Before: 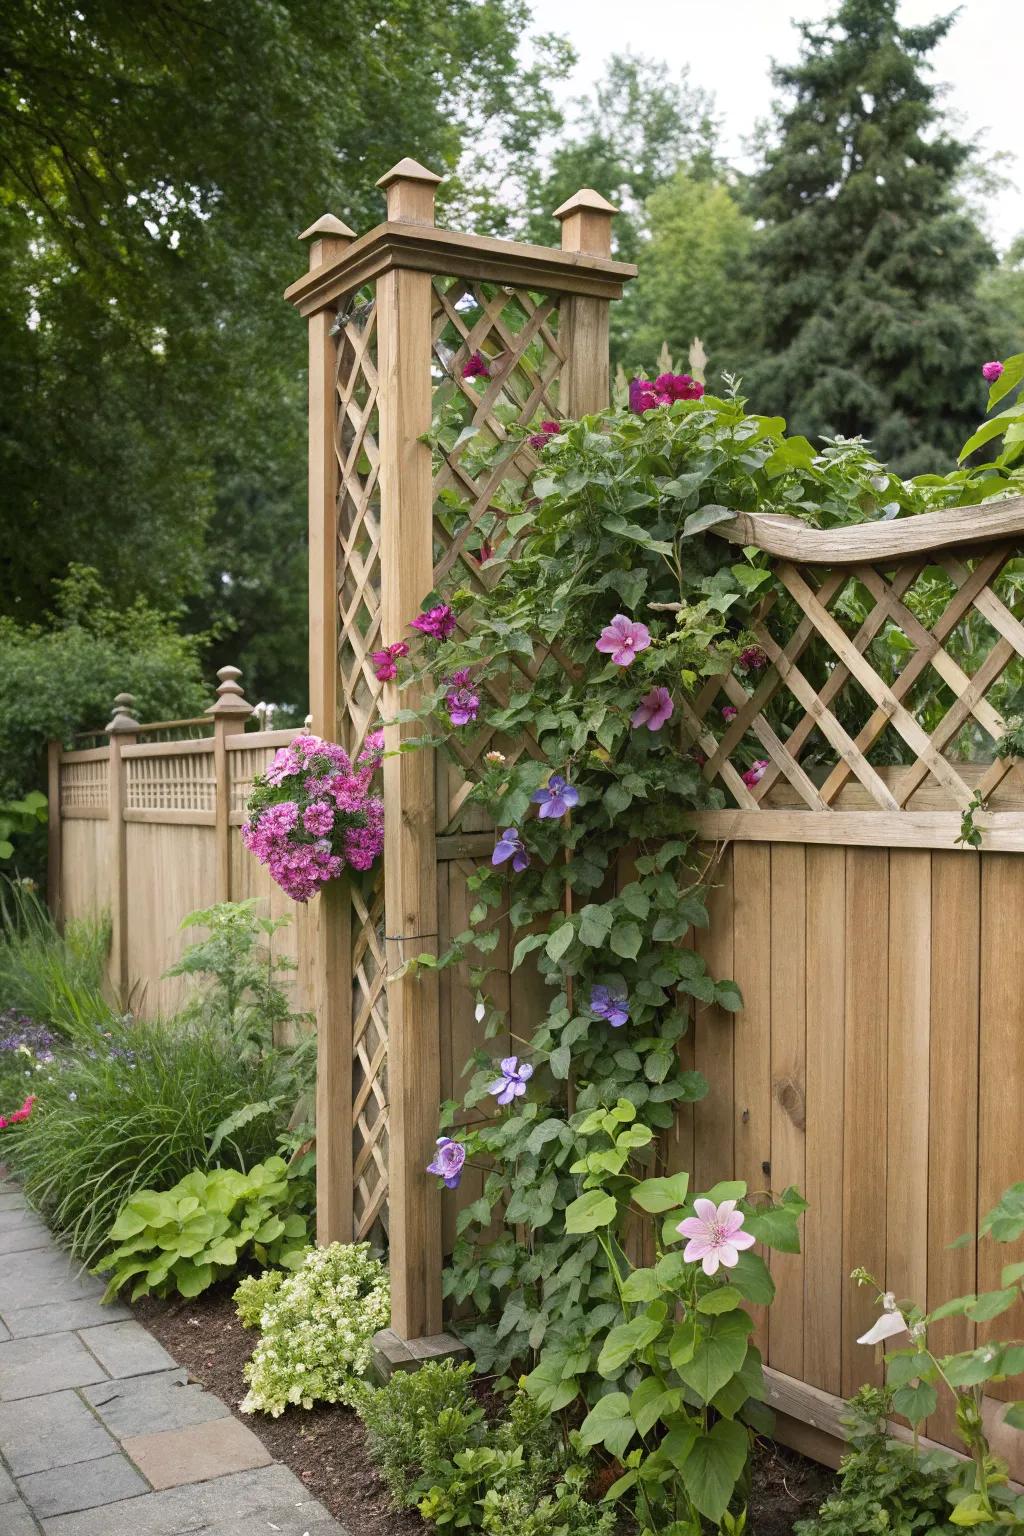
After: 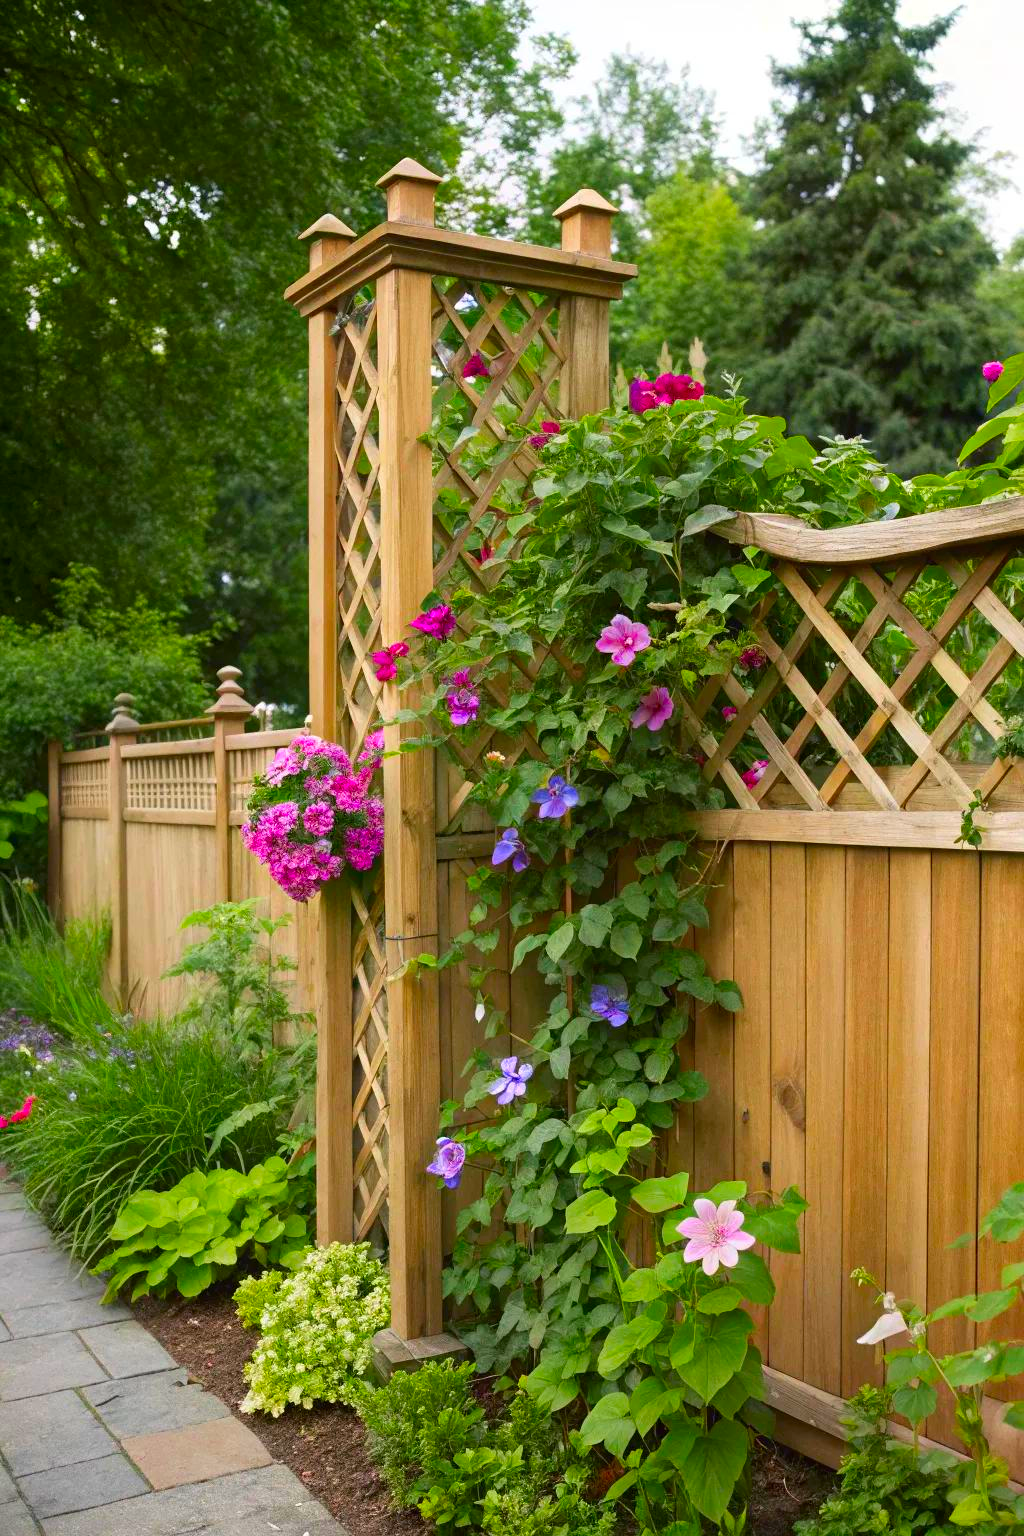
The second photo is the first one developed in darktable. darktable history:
color correction: highlights b* -0.013, saturation 1.79
